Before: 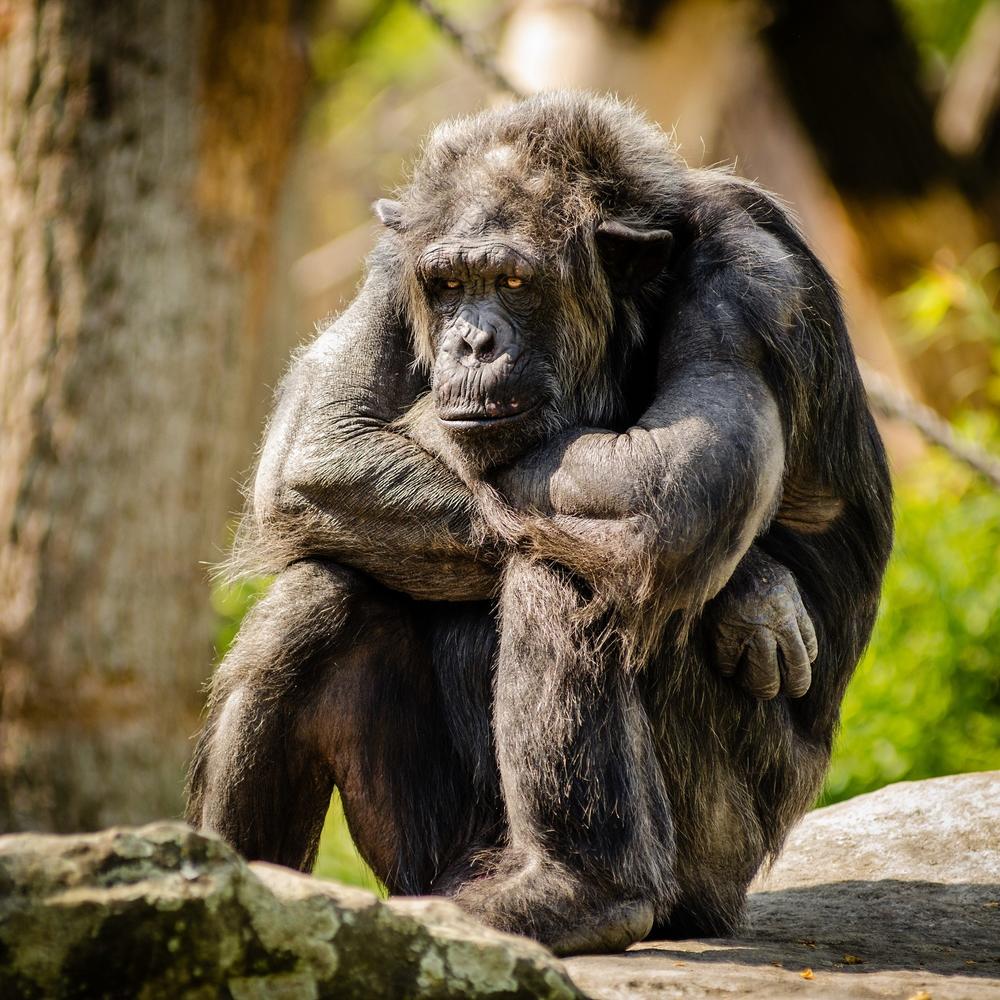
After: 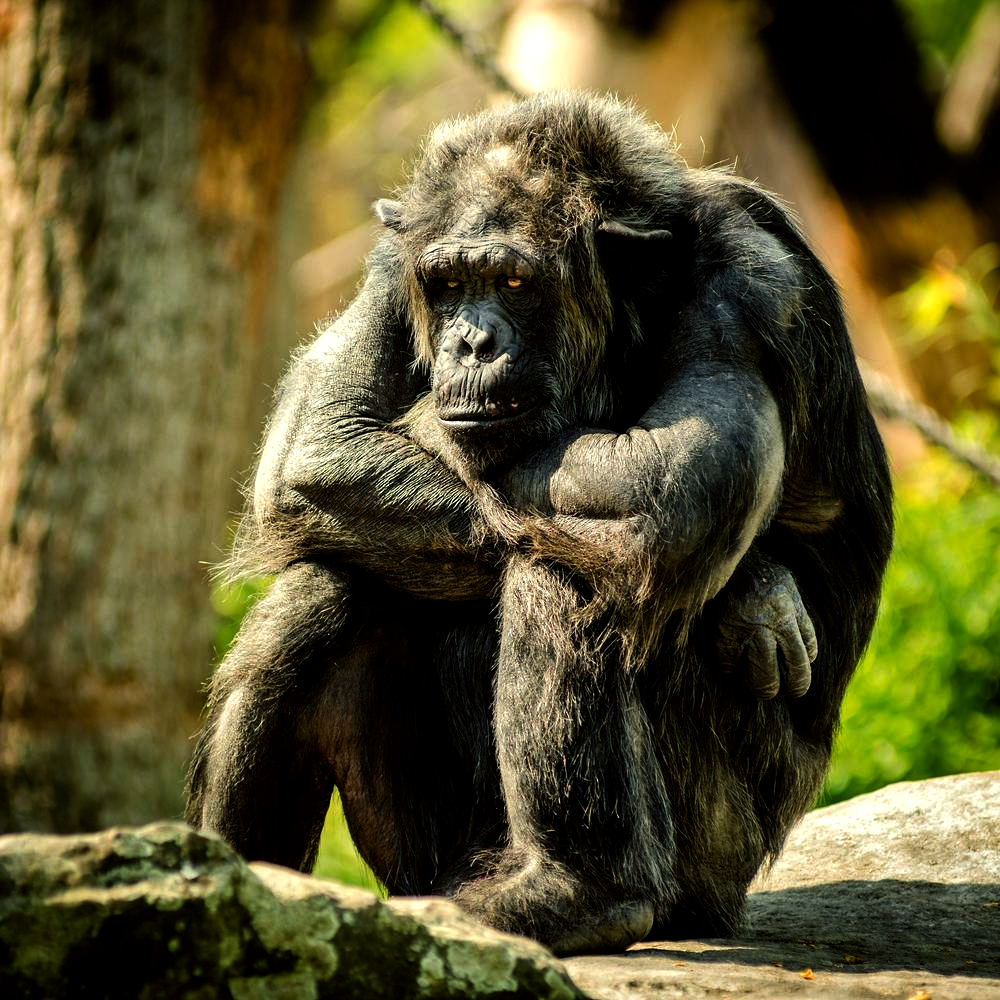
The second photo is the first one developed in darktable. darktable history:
color balance: mode lift, gamma, gain (sRGB), lift [1.014, 0.966, 0.918, 0.87], gamma [0.86, 0.734, 0.918, 0.976], gain [1.063, 1.13, 1.063, 0.86]
white balance: red 0.931, blue 1.11
